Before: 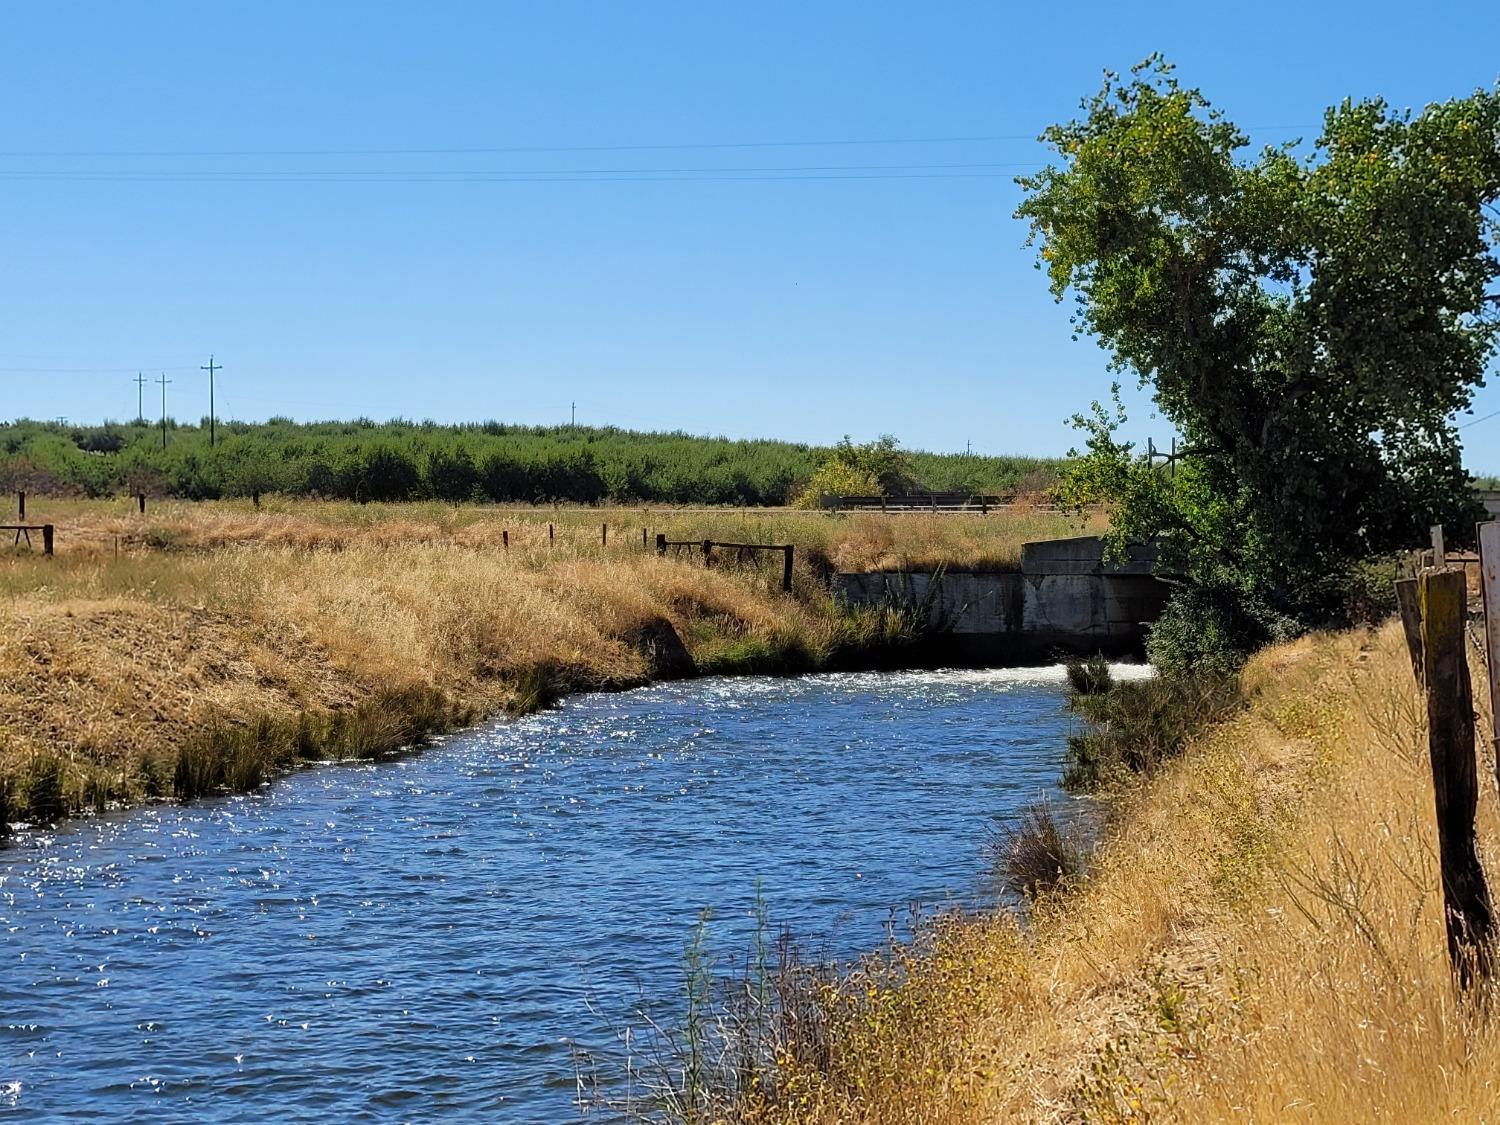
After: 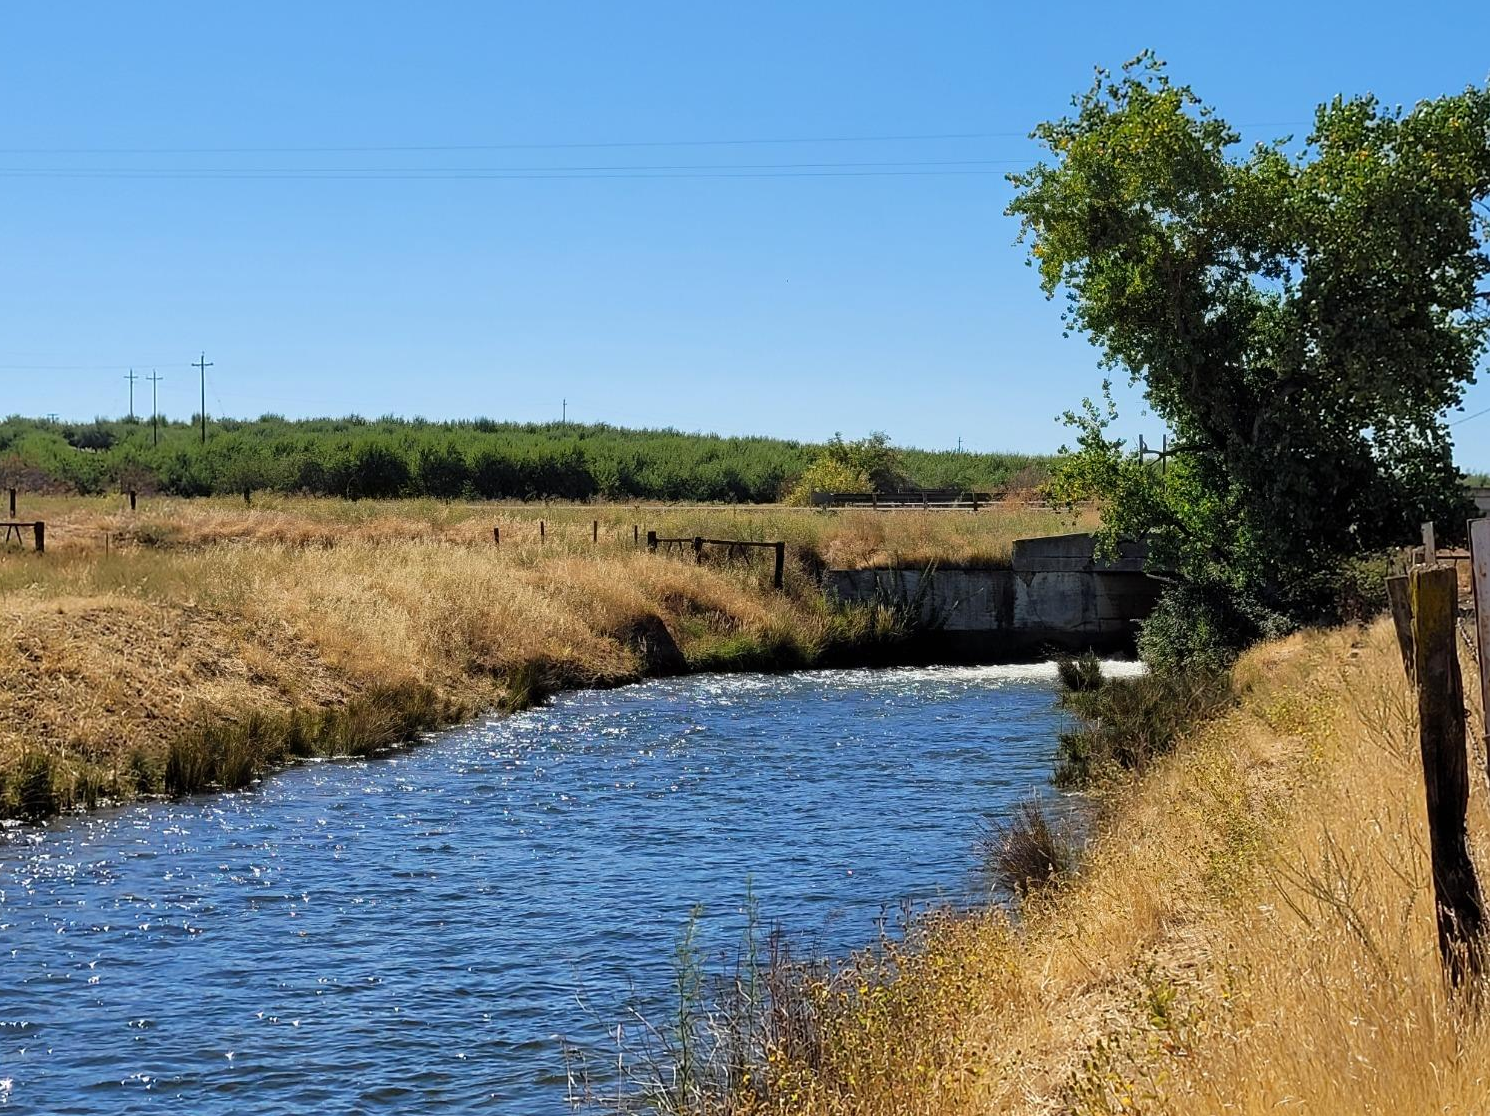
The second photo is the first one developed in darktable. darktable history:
crop and rotate: left 0.608%, top 0.314%, bottom 0.418%
